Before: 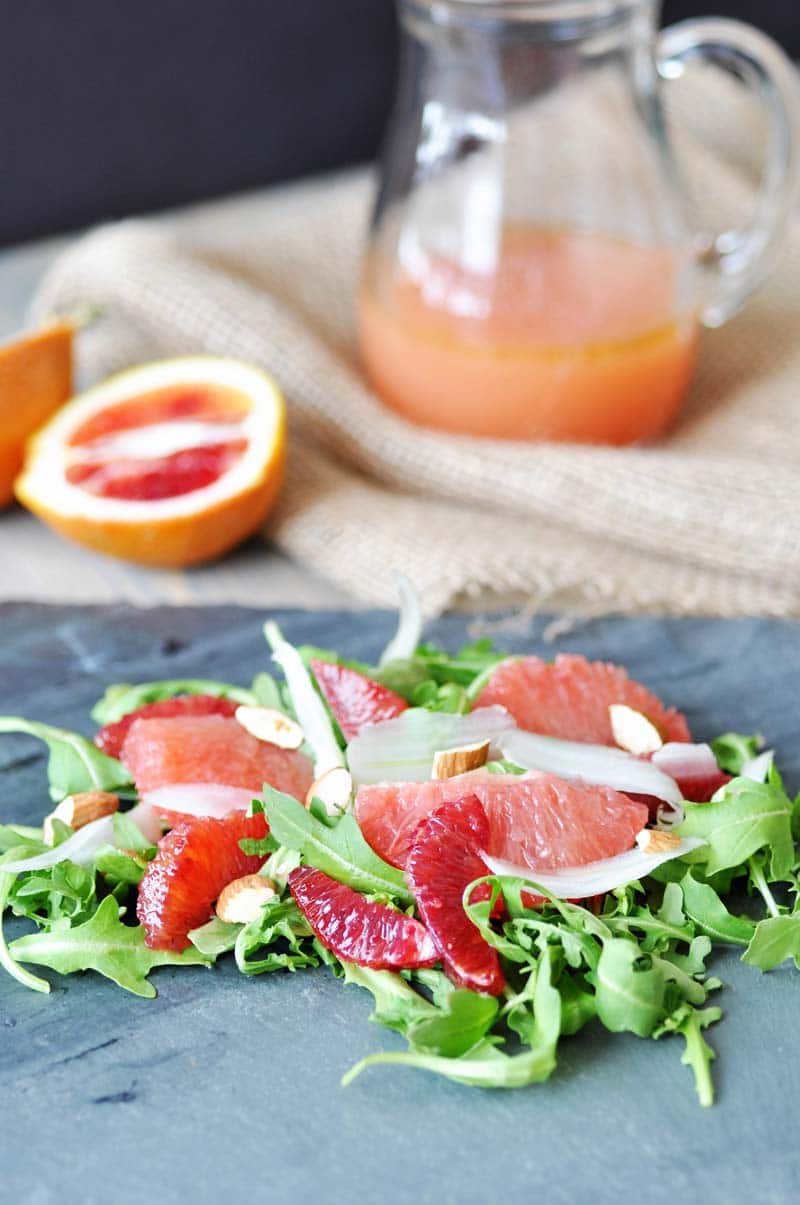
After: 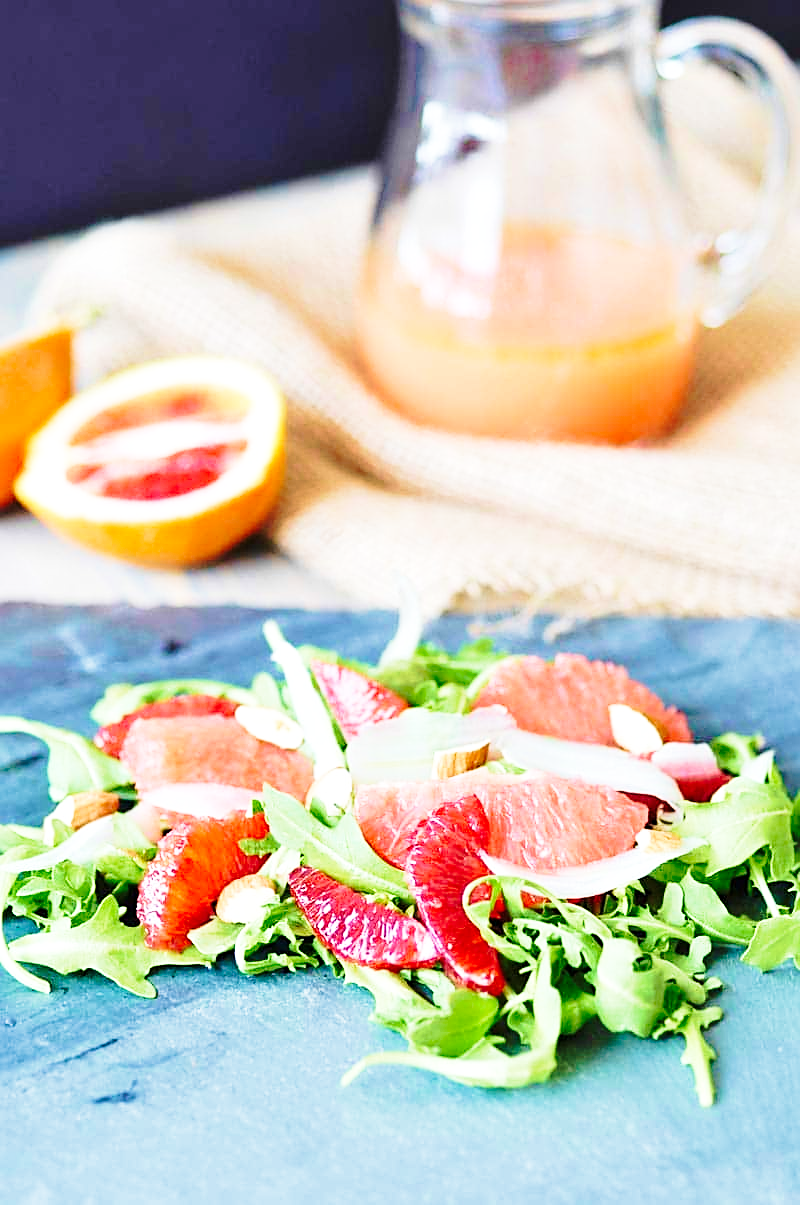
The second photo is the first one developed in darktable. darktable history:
velvia: strength 75%
base curve: curves: ch0 [(0, 0) (0.032, 0.037) (0.105, 0.228) (0.435, 0.76) (0.856, 0.983) (1, 1)], preserve colors none
sharpen: on, module defaults
color zones: curves: ch0 [(0, 0.5) (0.143, 0.5) (0.286, 0.5) (0.429, 0.5) (0.571, 0.5) (0.714, 0.476) (0.857, 0.5) (1, 0.5)]; ch2 [(0, 0.5) (0.143, 0.5) (0.286, 0.5) (0.429, 0.5) (0.571, 0.5) (0.714, 0.487) (0.857, 0.5) (1, 0.5)]
